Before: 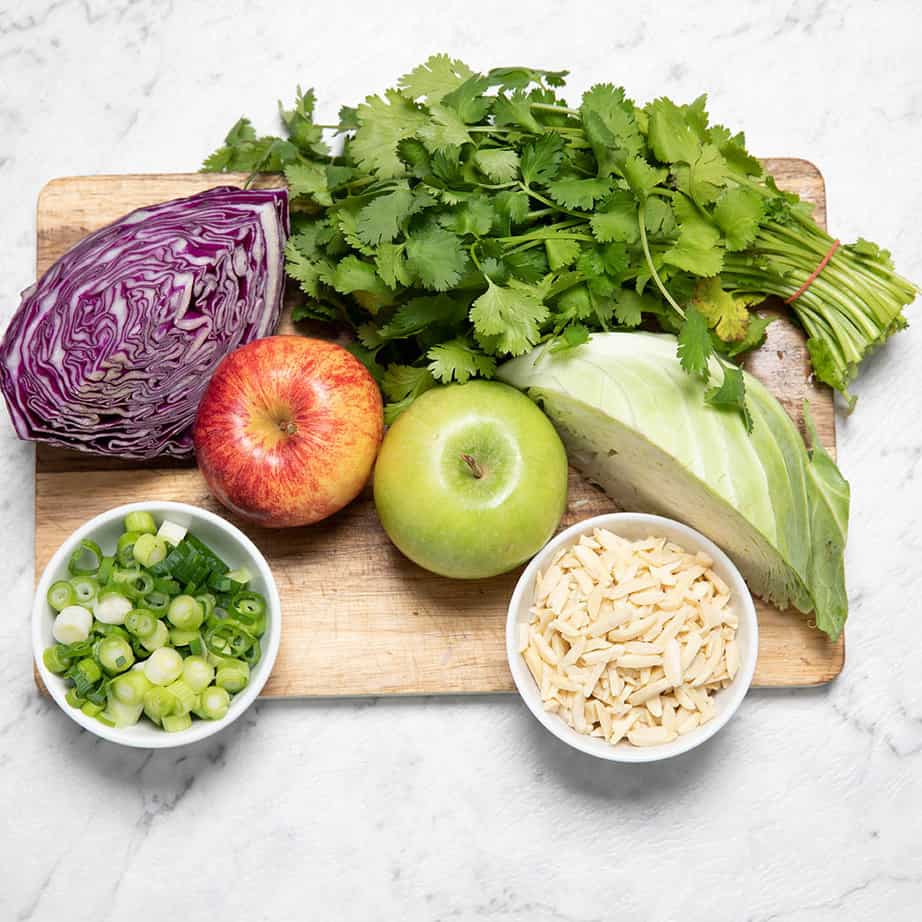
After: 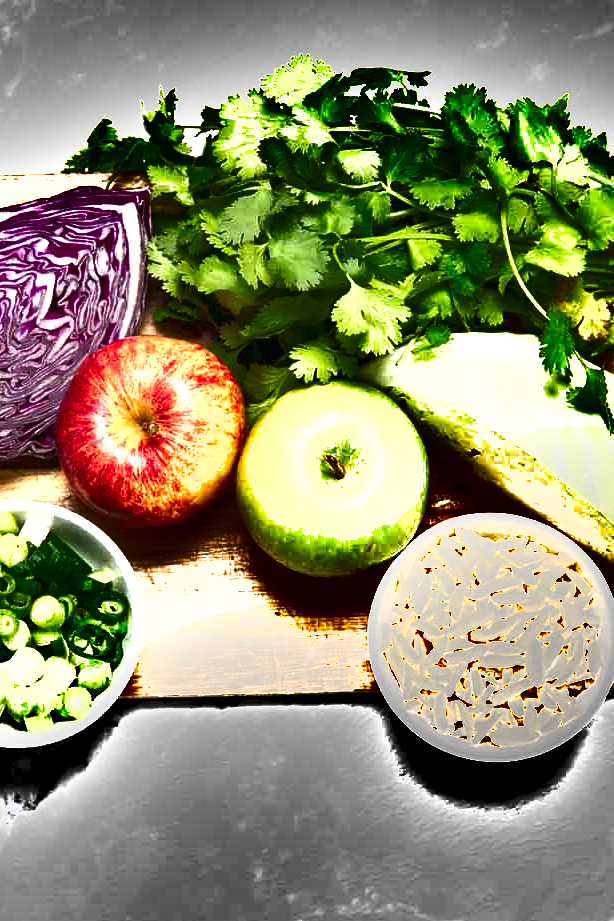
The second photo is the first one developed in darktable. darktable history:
shadows and highlights: shadows 24.5, highlights -78.15, soften with gaussian
tone equalizer: on, module defaults
exposure: black level correction 0, exposure 1.2 EV, compensate exposure bias true, compensate highlight preservation false
crop and rotate: left 15.055%, right 18.278%
